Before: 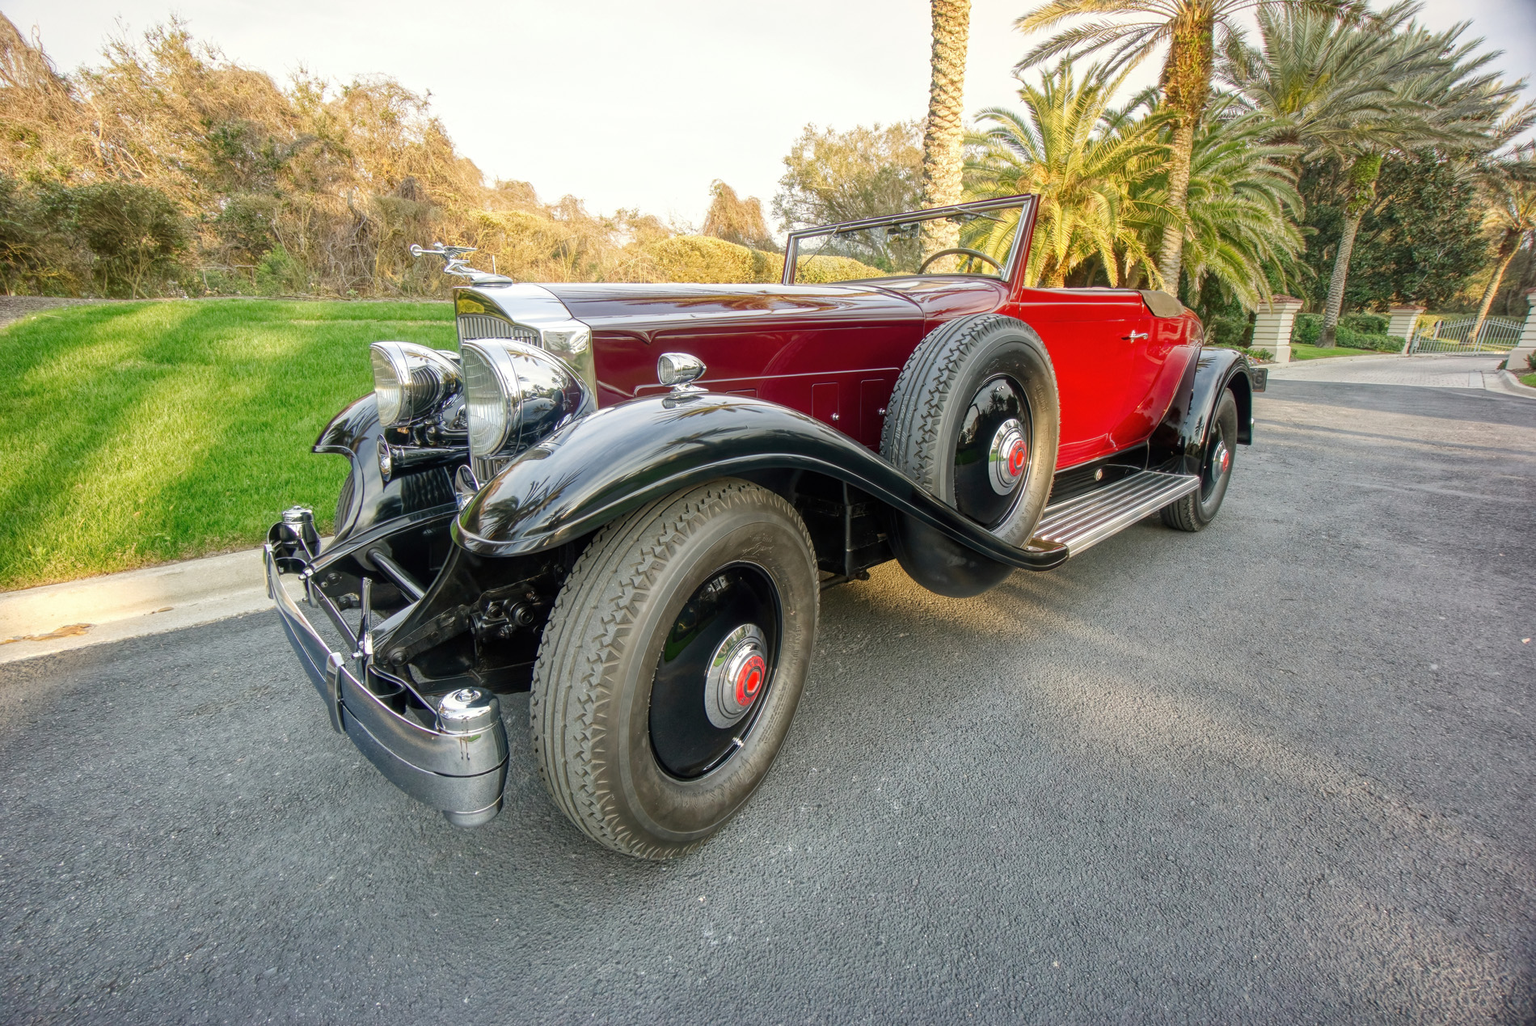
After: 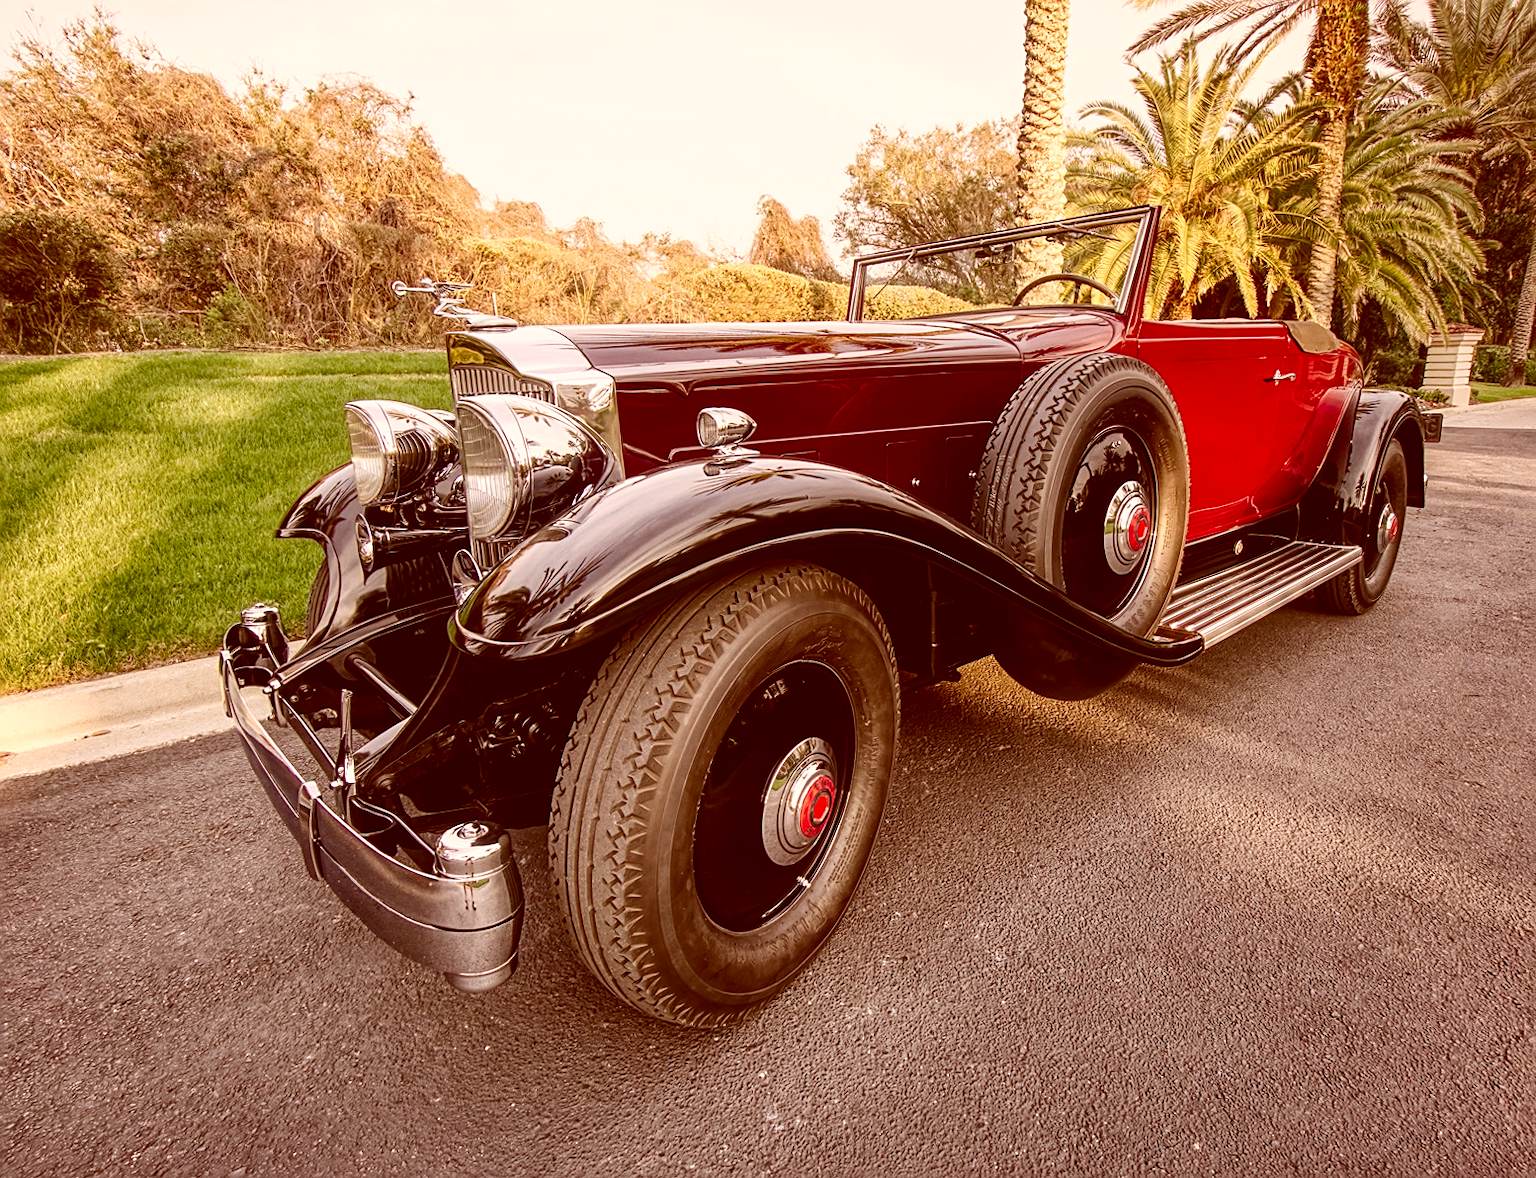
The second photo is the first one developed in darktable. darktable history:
contrast brightness saturation: contrast 0.201, brightness -0.115, saturation 0.097
sharpen: on, module defaults
crop and rotate: angle 1.05°, left 4.345%, top 0.793%, right 11.613%, bottom 2.698%
color correction: highlights a* 9.54, highlights b* 8.93, shadows a* 40, shadows b* 39.99, saturation 0.782
